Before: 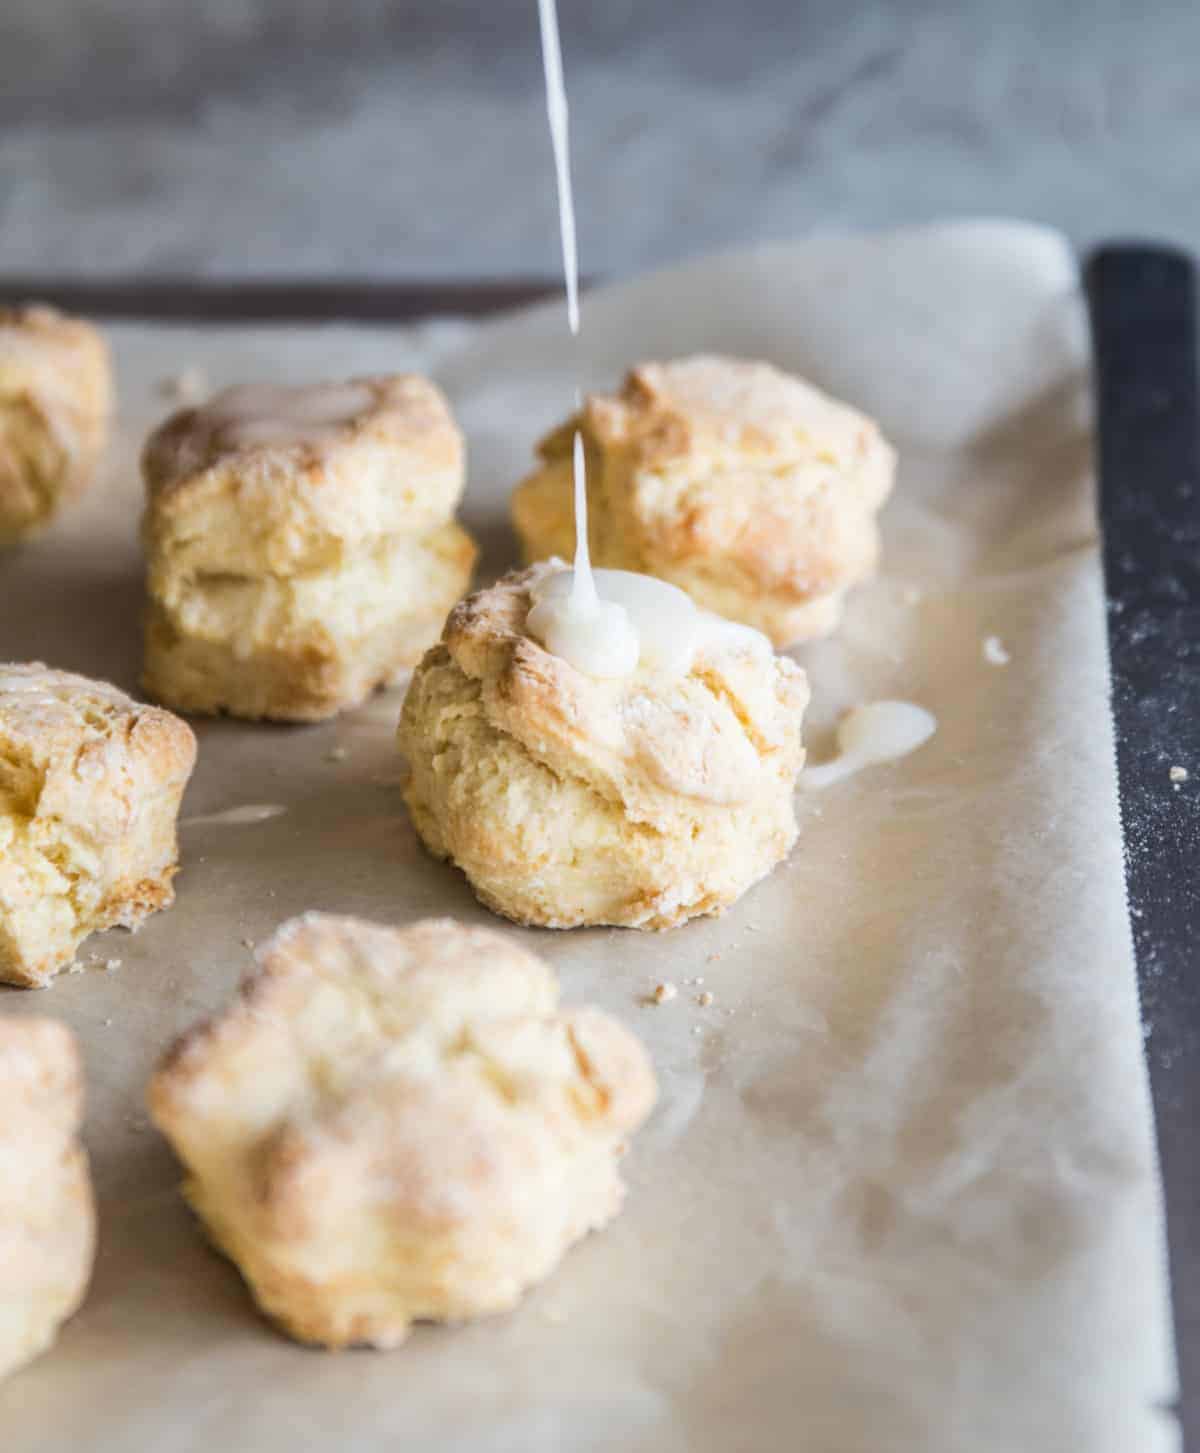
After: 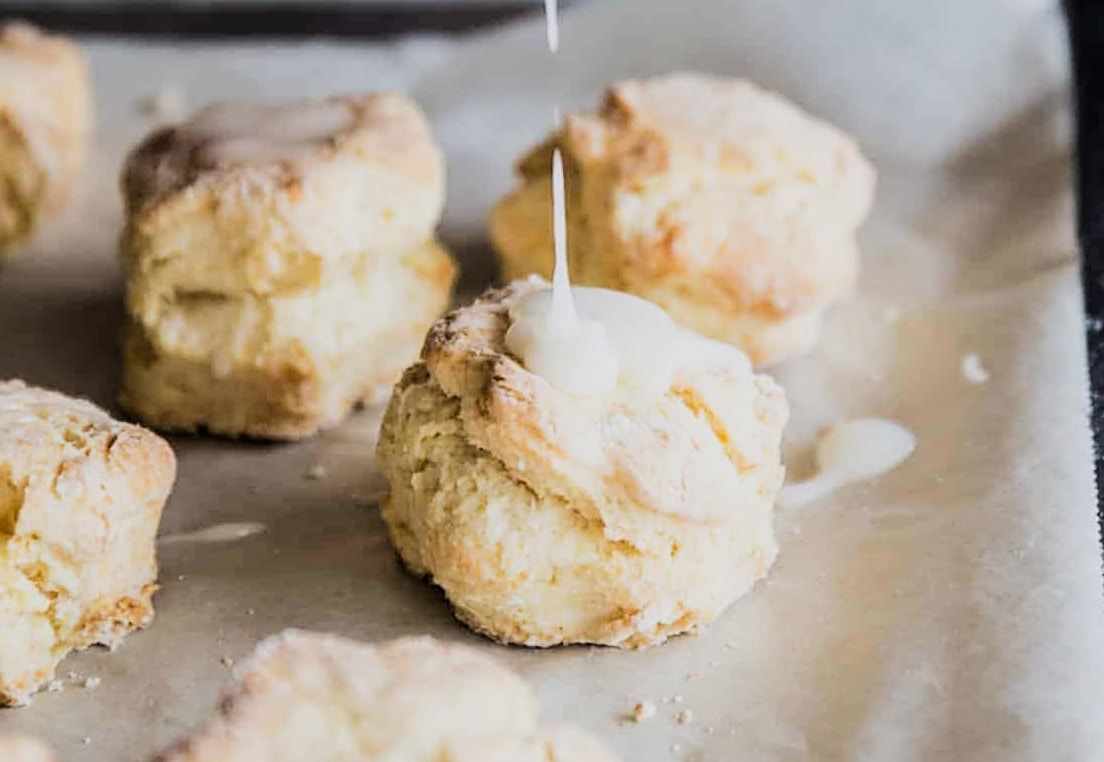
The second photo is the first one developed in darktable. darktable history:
crop: left 1.782%, top 19.471%, right 5.228%, bottom 27.946%
sharpen: on, module defaults
filmic rgb: black relative exposure -5.06 EV, white relative exposure 3.99 EV, hardness 2.88, contrast 1.298, highlights saturation mix -30.36%
